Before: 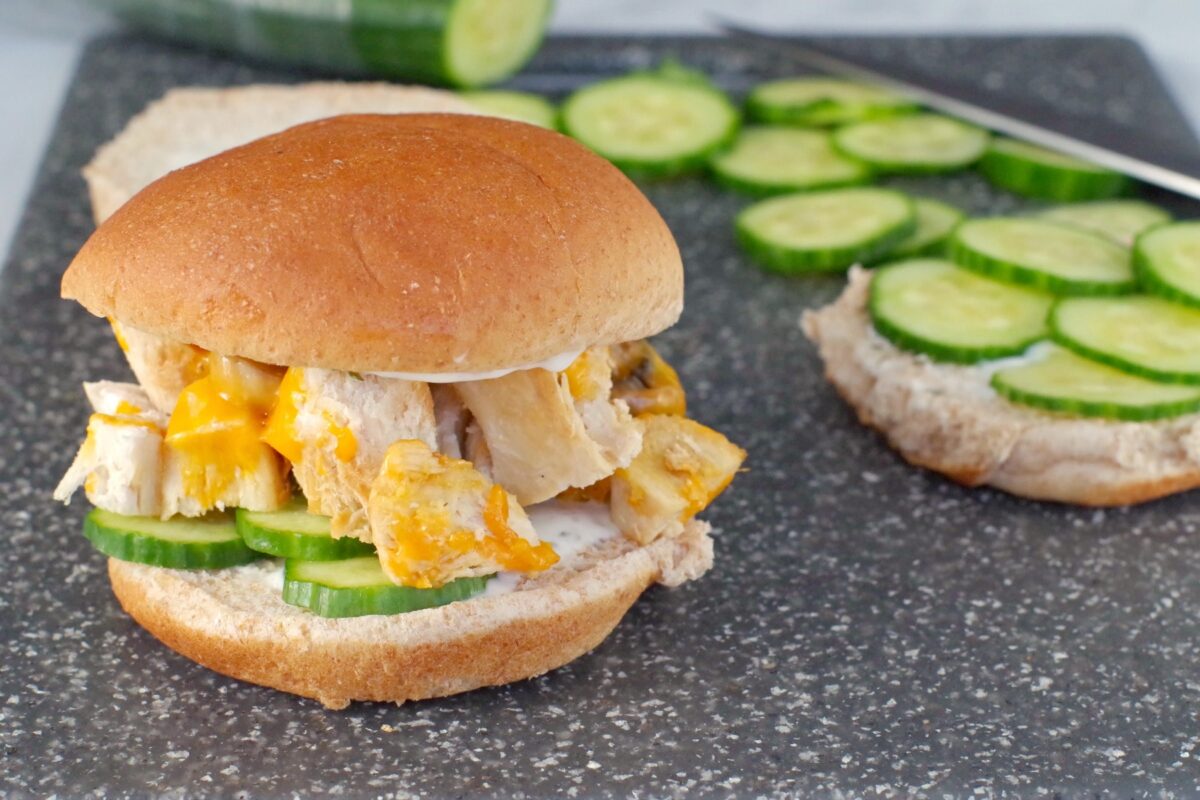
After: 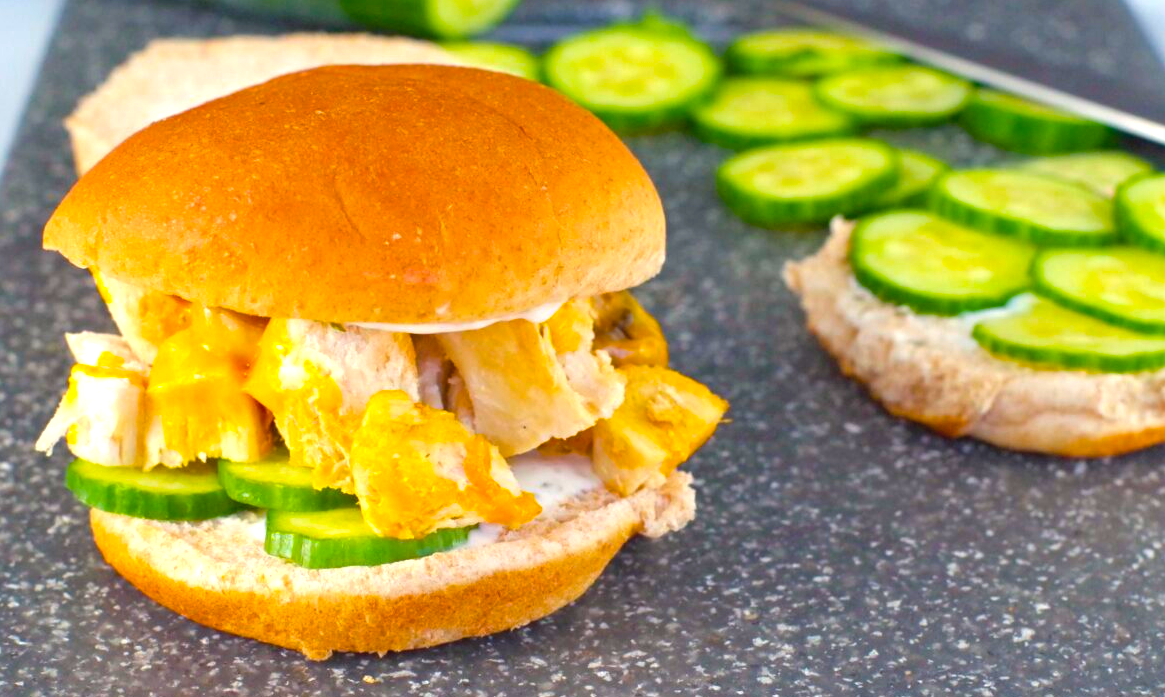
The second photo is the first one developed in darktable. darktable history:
contrast brightness saturation: contrast -0.11
color balance rgb: linear chroma grading › global chroma 20%, perceptual saturation grading › global saturation 25%, perceptual brilliance grading › global brilliance 20%, global vibrance 20%
crop: left 1.507%, top 6.147%, right 1.379%, bottom 6.637%
